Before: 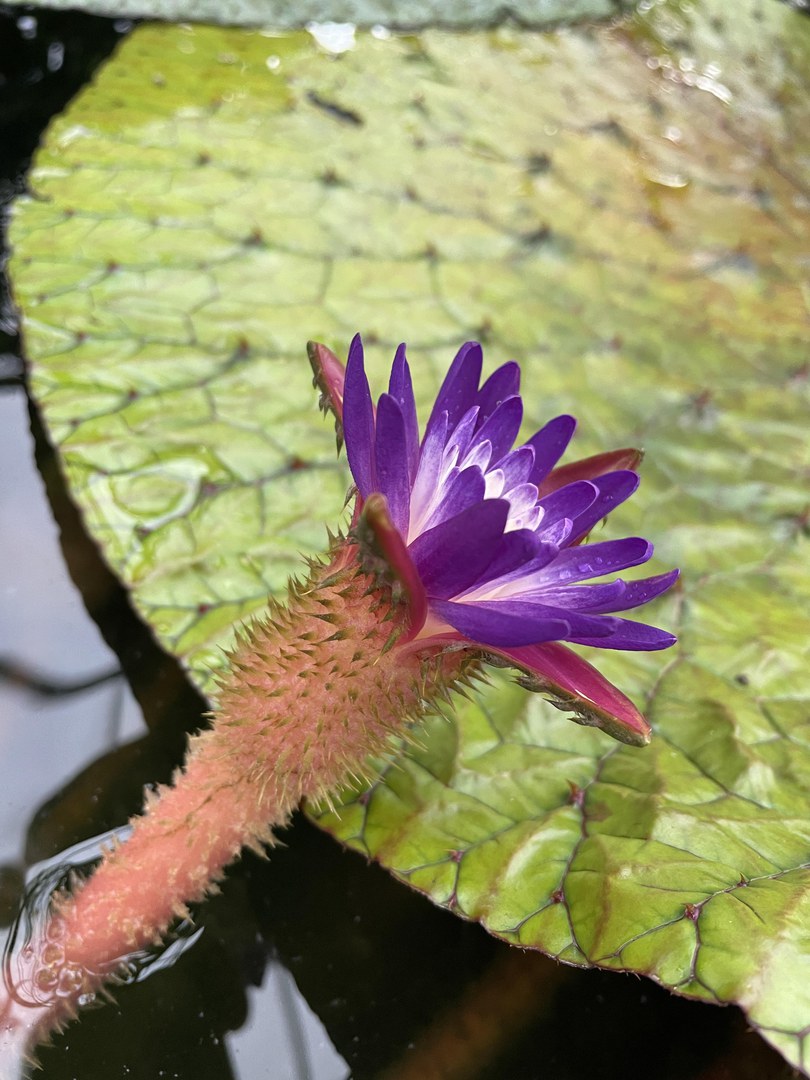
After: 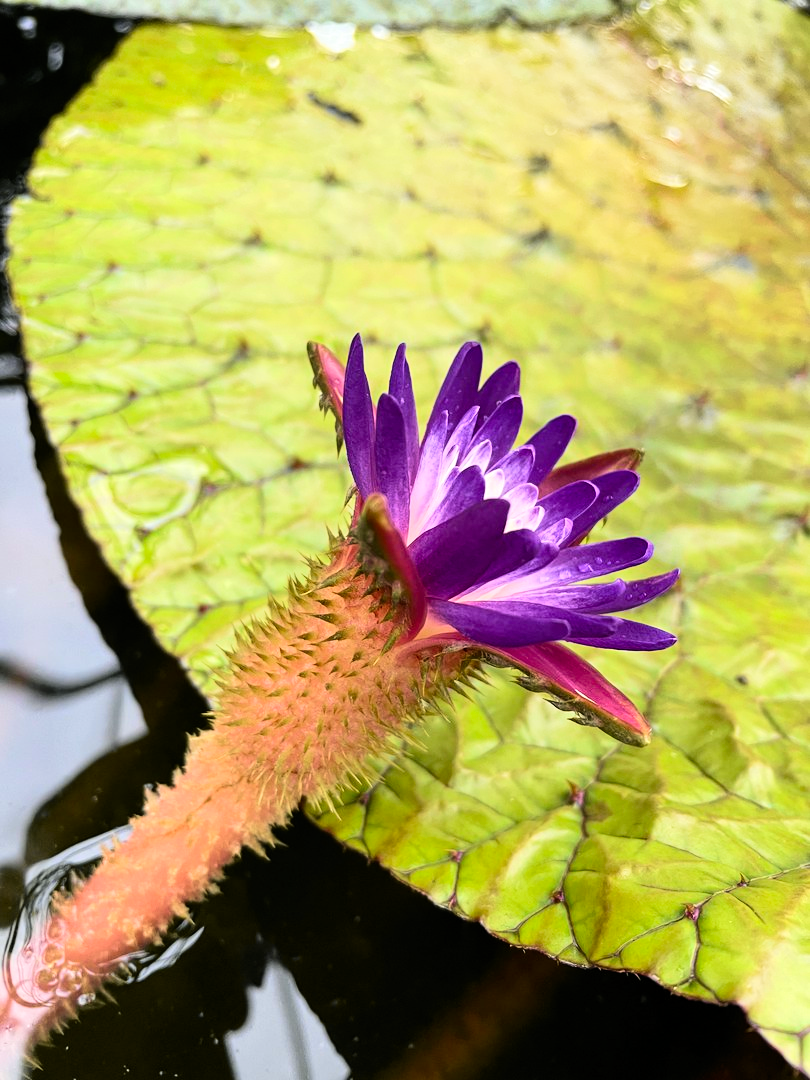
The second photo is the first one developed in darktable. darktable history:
velvia: on, module defaults
tone curve: curves: ch0 [(0, 0.03) (0.113, 0.087) (0.207, 0.184) (0.515, 0.612) (0.712, 0.793) (1, 0.946)]; ch1 [(0, 0) (0.172, 0.123) (0.317, 0.279) (0.407, 0.401) (0.476, 0.482) (0.505, 0.499) (0.534, 0.534) (0.632, 0.645) (0.726, 0.745) (1, 1)]; ch2 [(0, 0) (0.411, 0.424) (0.476, 0.492) (0.521, 0.524) (0.541, 0.559) (0.65, 0.699) (1, 1)], color space Lab, independent channels, preserve colors none
contrast brightness saturation: contrast 0.04, saturation 0.16
levels: mode automatic, black 0.023%, white 99.97%, levels [0.062, 0.494, 0.925]
